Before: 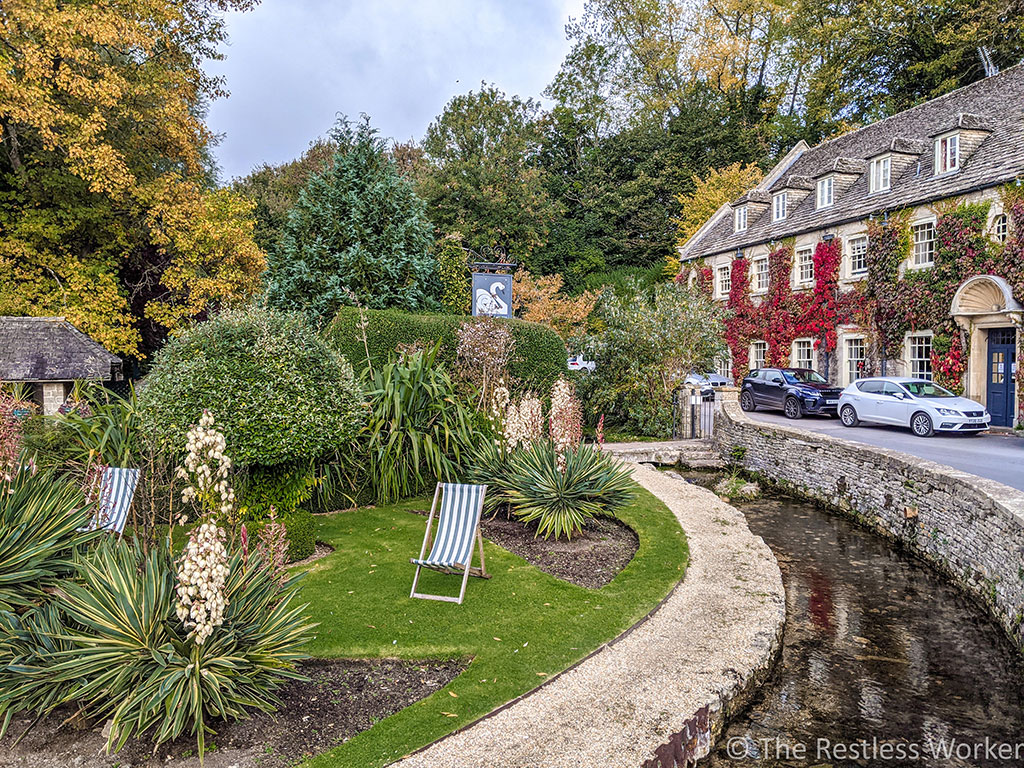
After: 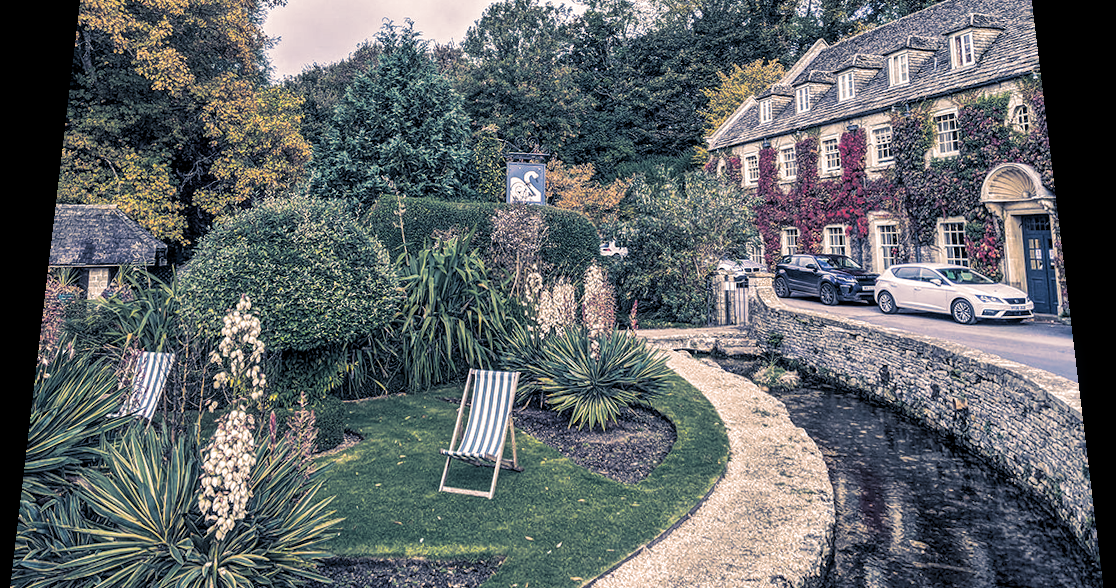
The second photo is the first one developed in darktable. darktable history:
split-toning: shadows › hue 226.8°, shadows › saturation 0.56, highlights › hue 28.8°, balance -40, compress 0%
crop: top 11.038%, bottom 13.962%
rotate and perspective: rotation 0.128°, lens shift (vertical) -0.181, lens shift (horizontal) -0.044, shear 0.001, automatic cropping off
local contrast: highlights 99%, shadows 86%, detail 160%, midtone range 0.2
